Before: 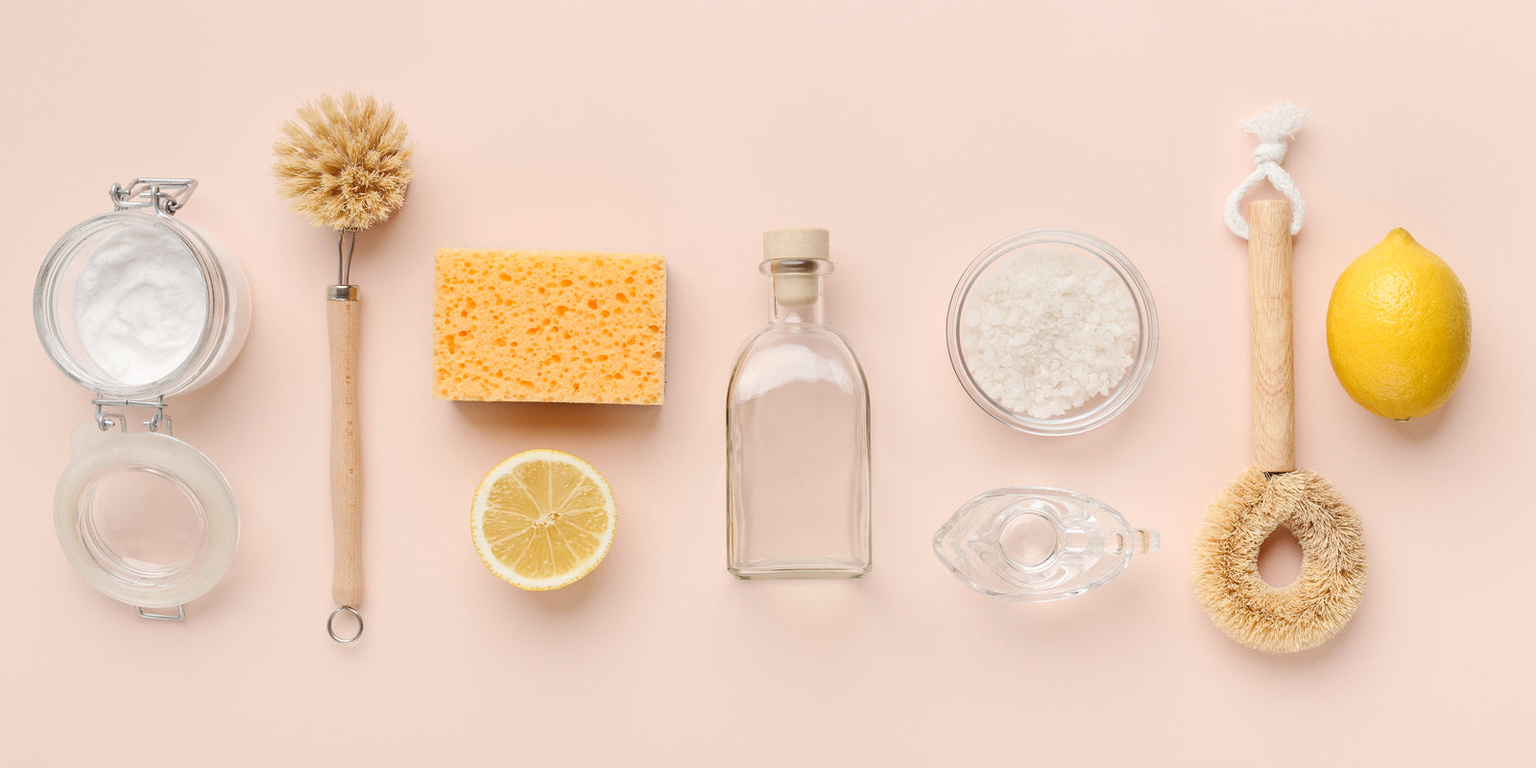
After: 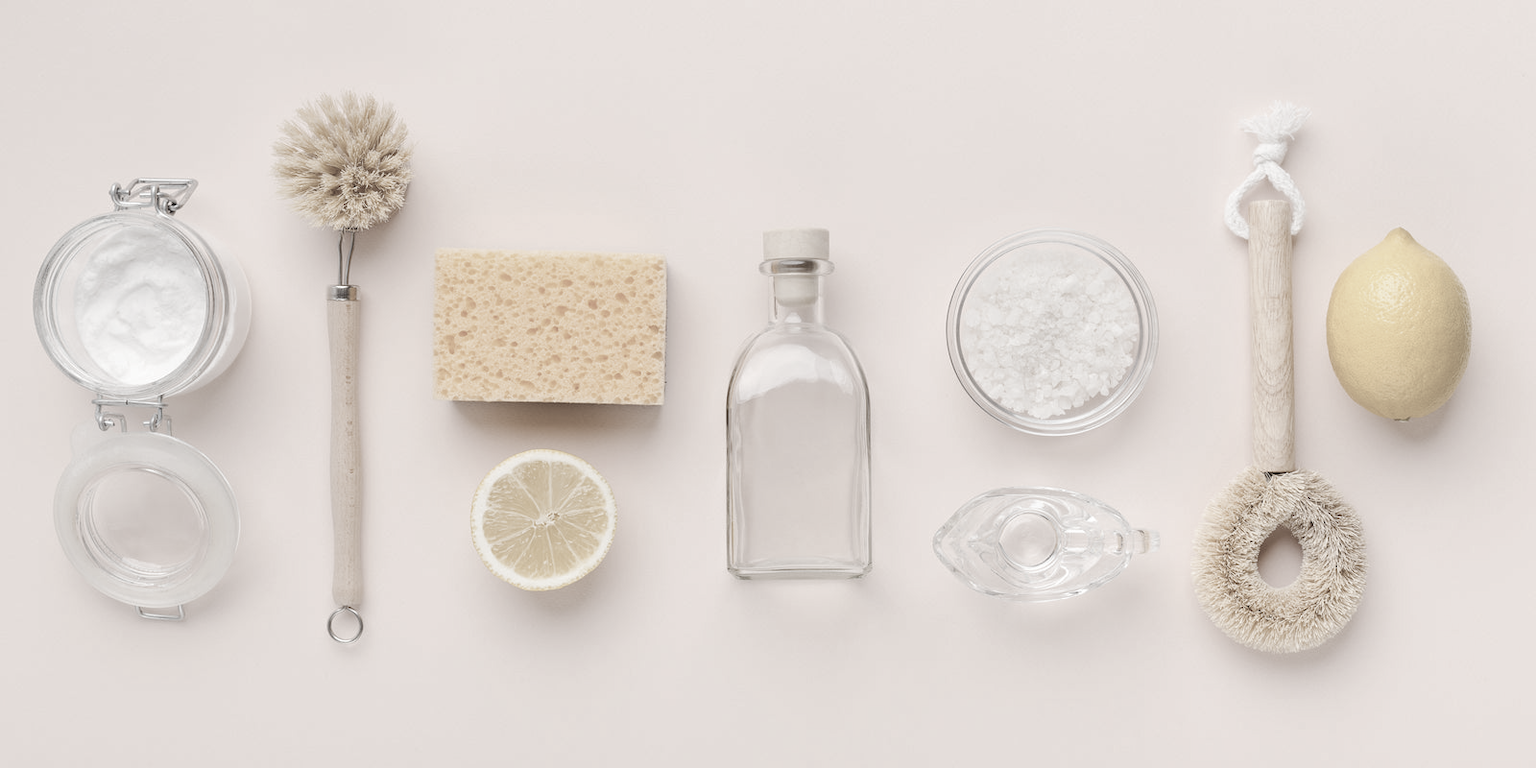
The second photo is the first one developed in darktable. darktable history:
color balance rgb: perceptual saturation grading › global saturation 25%, perceptual brilliance grading › mid-tones 10%, perceptual brilliance grading › shadows 15%, global vibrance 20%
color correction: saturation 0.2
